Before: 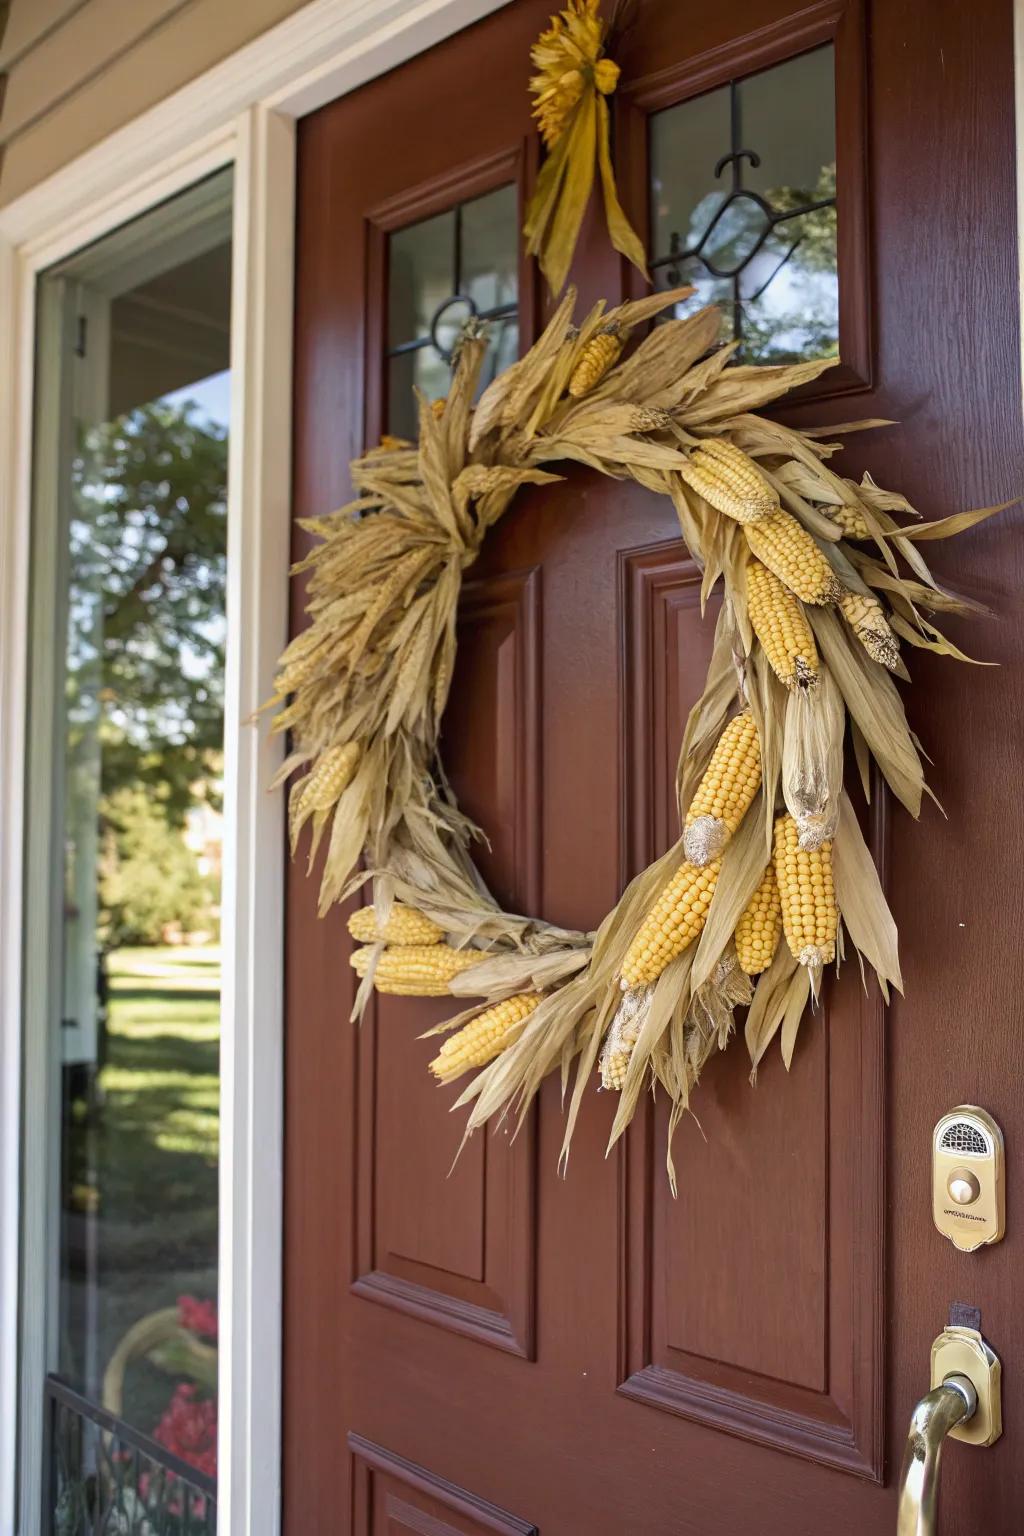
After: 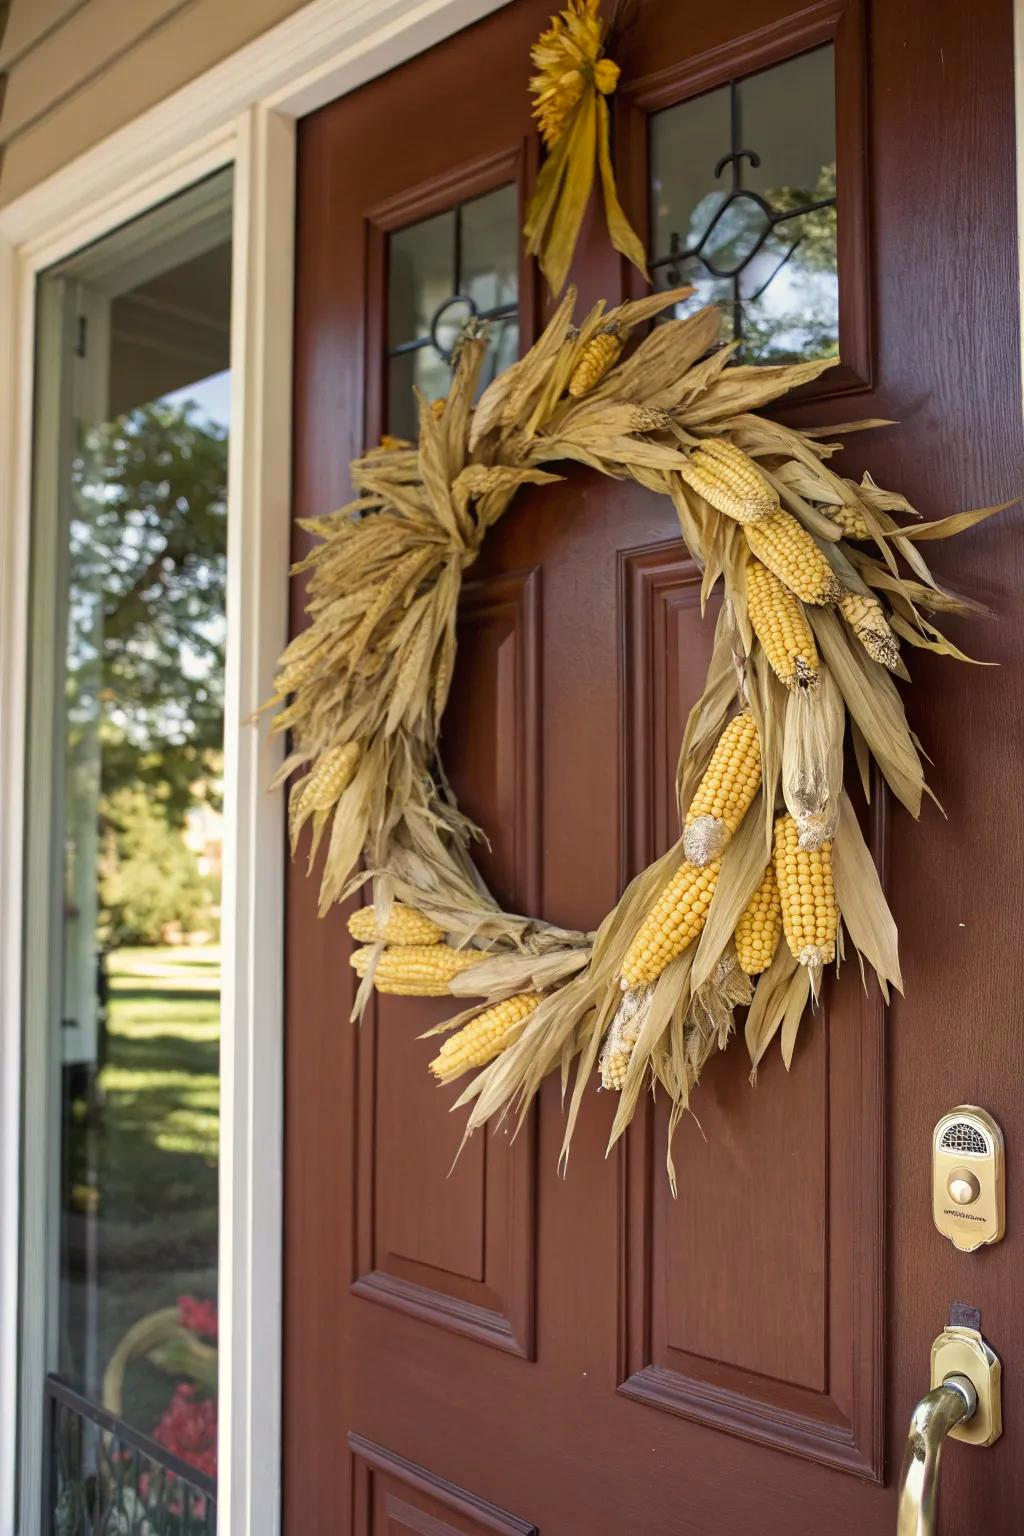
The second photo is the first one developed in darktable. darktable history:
color correction: highlights b* 3
white balance: red 1.009, blue 0.985
